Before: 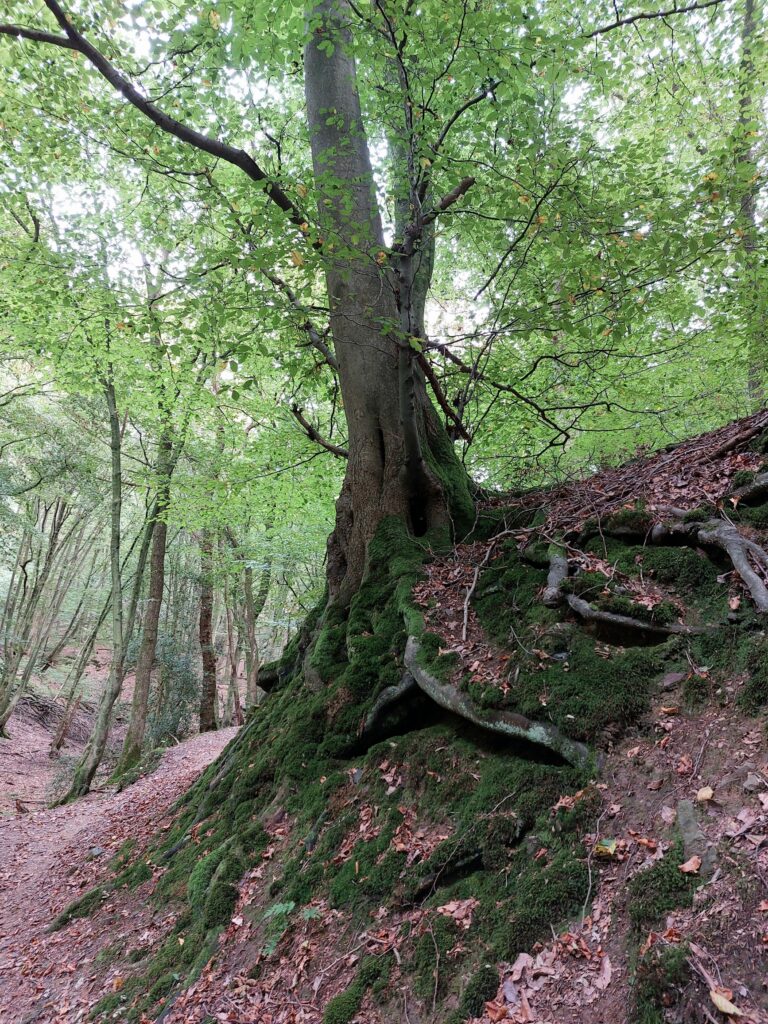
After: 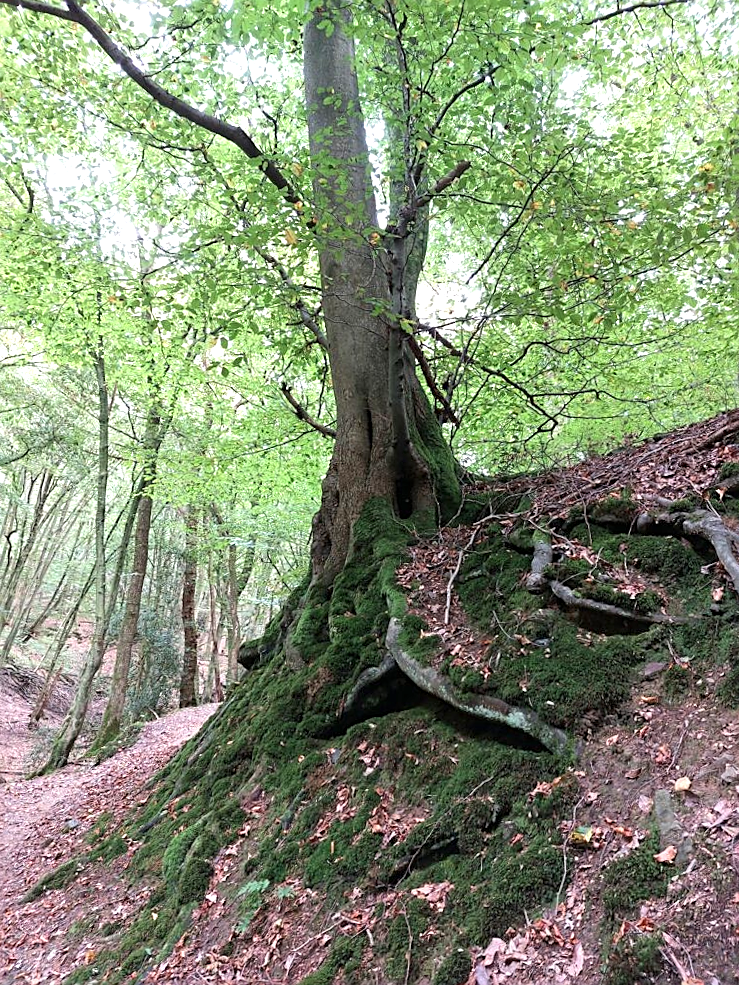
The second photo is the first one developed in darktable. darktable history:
crop and rotate: angle -1.69°
exposure: black level correction 0, exposure 0.7 EV, compensate exposure bias true, compensate highlight preservation false
sharpen: on, module defaults
